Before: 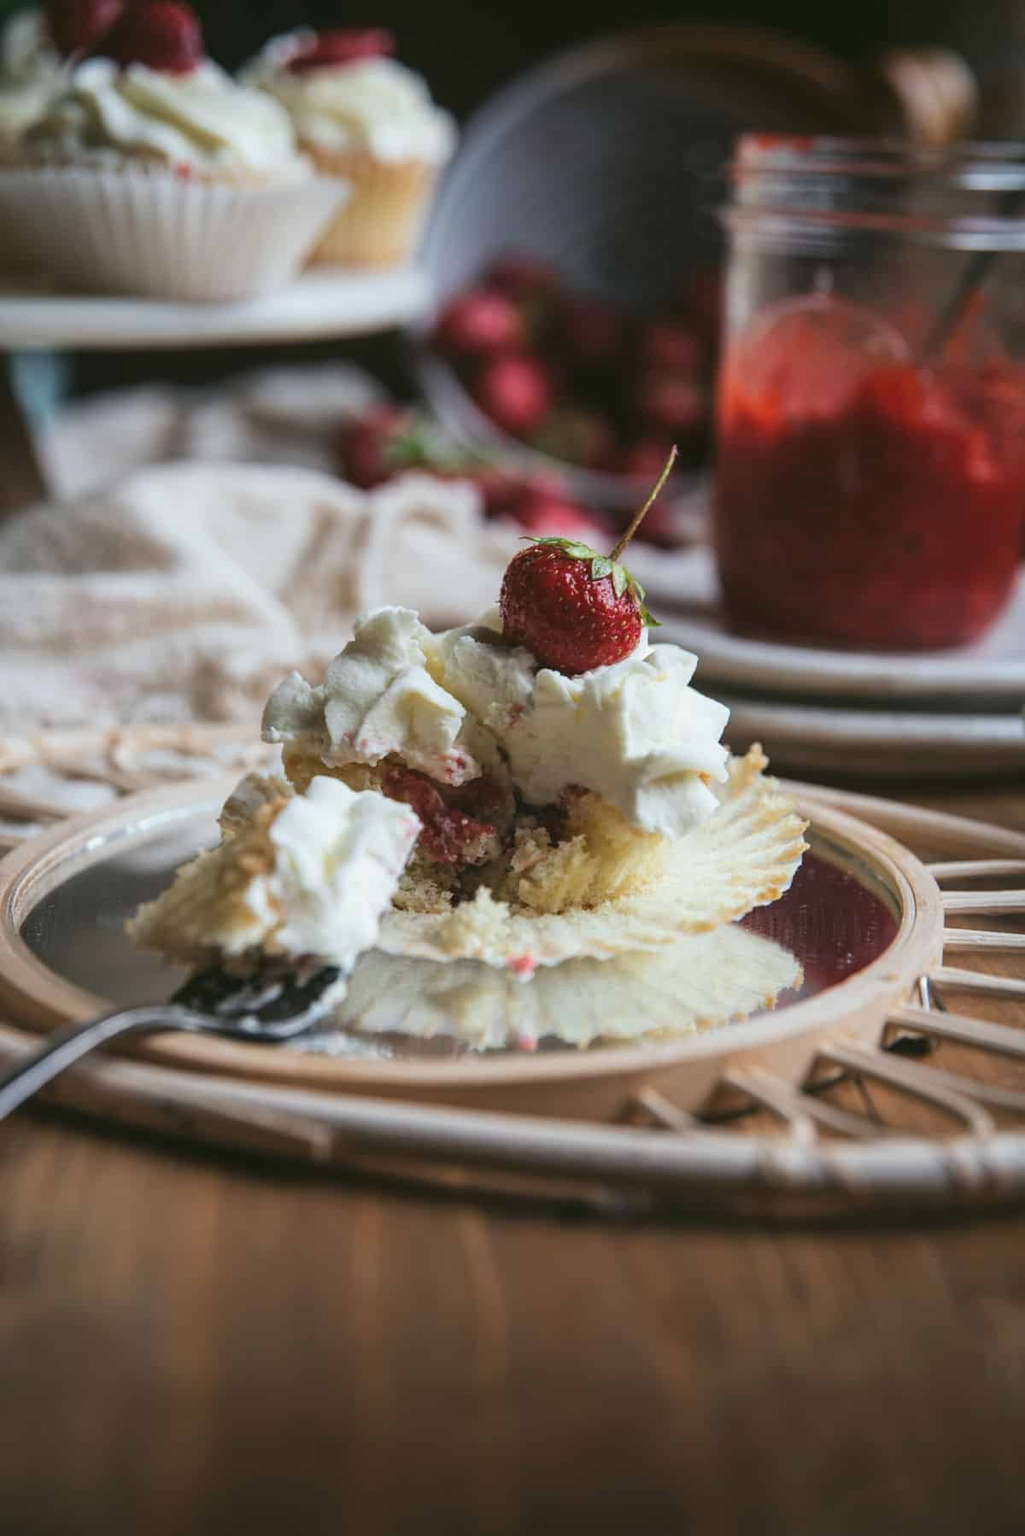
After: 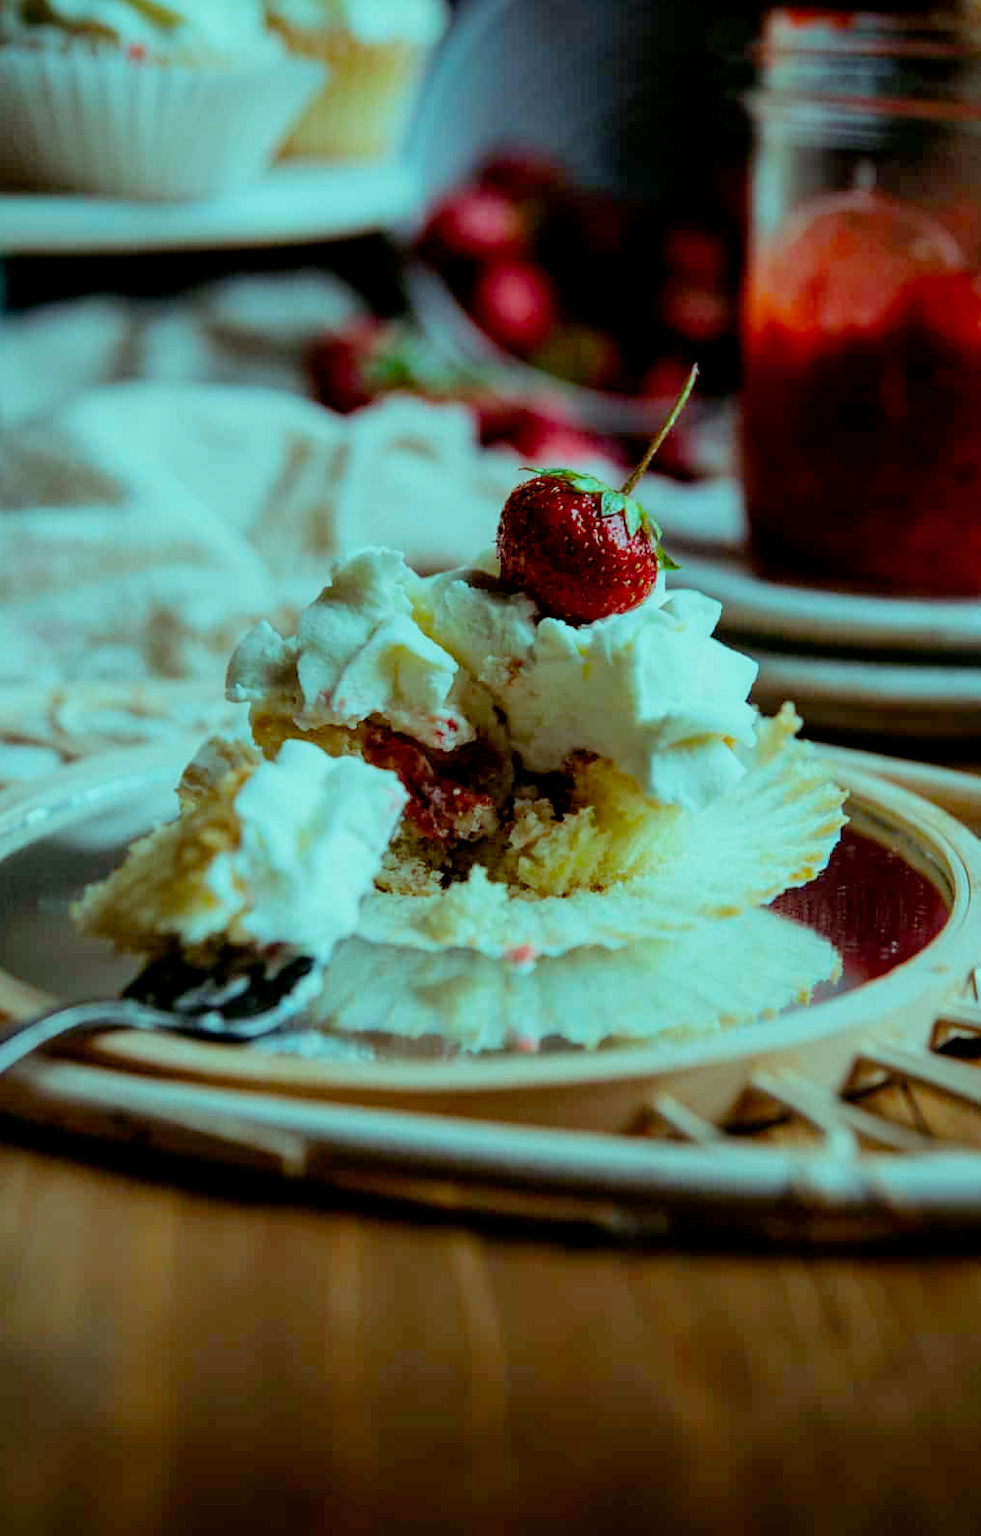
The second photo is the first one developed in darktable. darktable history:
color balance rgb: highlights gain › chroma 7.55%, highlights gain › hue 187.81°, global offset › luminance -0.847%, perceptual saturation grading › global saturation 25.292%
filmic rgb: black relative exposure -7.74 EV, white relative exposure 4.36 EV, target black luminance 0%, hardness 3.76, latitude 50.59%, contrast 1.075, highlights saturation mix 9.7%, shadows ↔ highlights balance -0.219%, add noise in highlights 0, preserve chrominance no, color science v3 (2019), use custom middle-gray values true, contrast in highlights soft
crop: left 6.21%, top 8.209%, right 9.549%, bottom 3.808%
